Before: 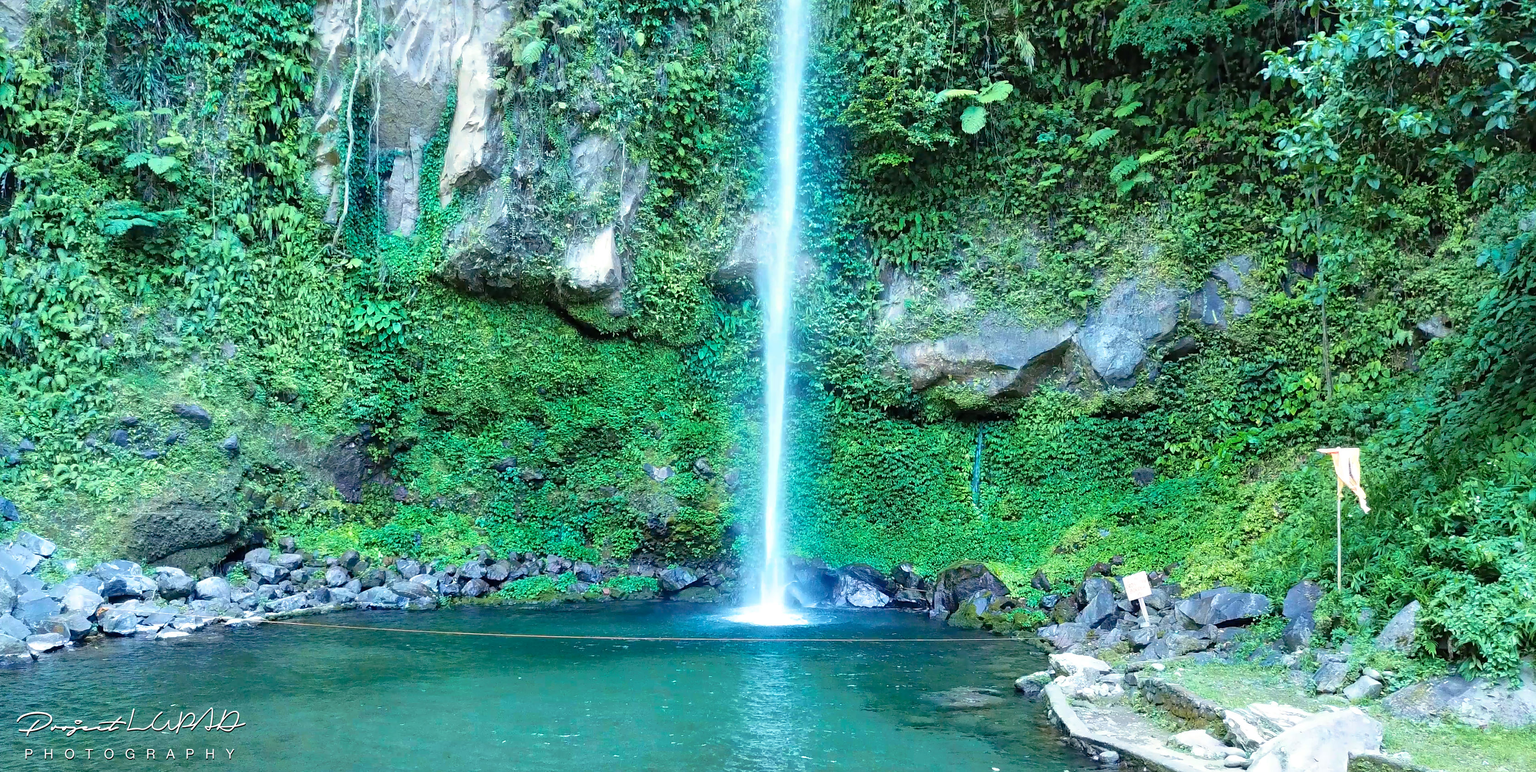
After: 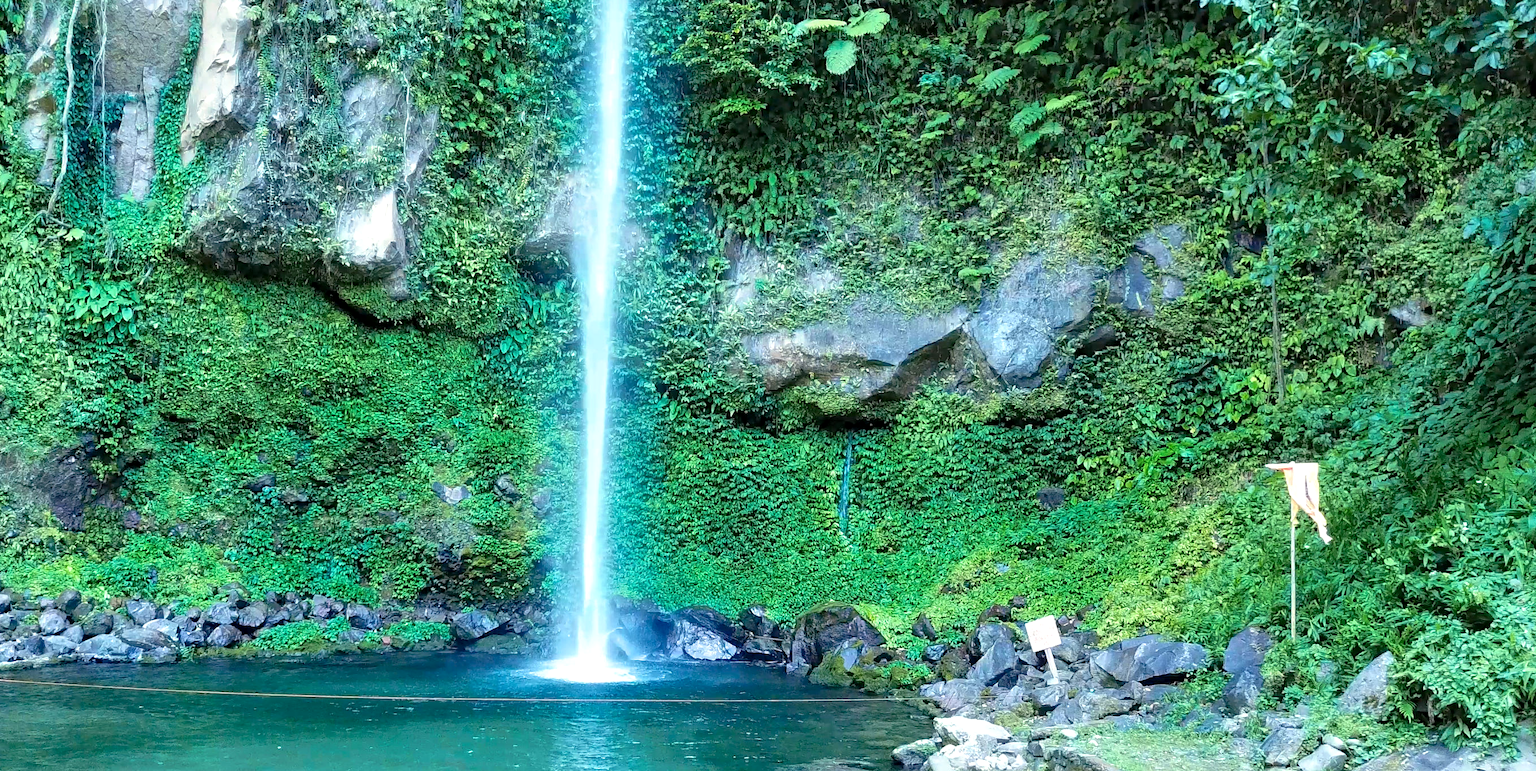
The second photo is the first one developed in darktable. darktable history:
crop: left 19.159%, top 9.58%, bottom 9.58%
local contrast: highlights 100%, shadows 100%, detail 131%, midtone range 0.2
